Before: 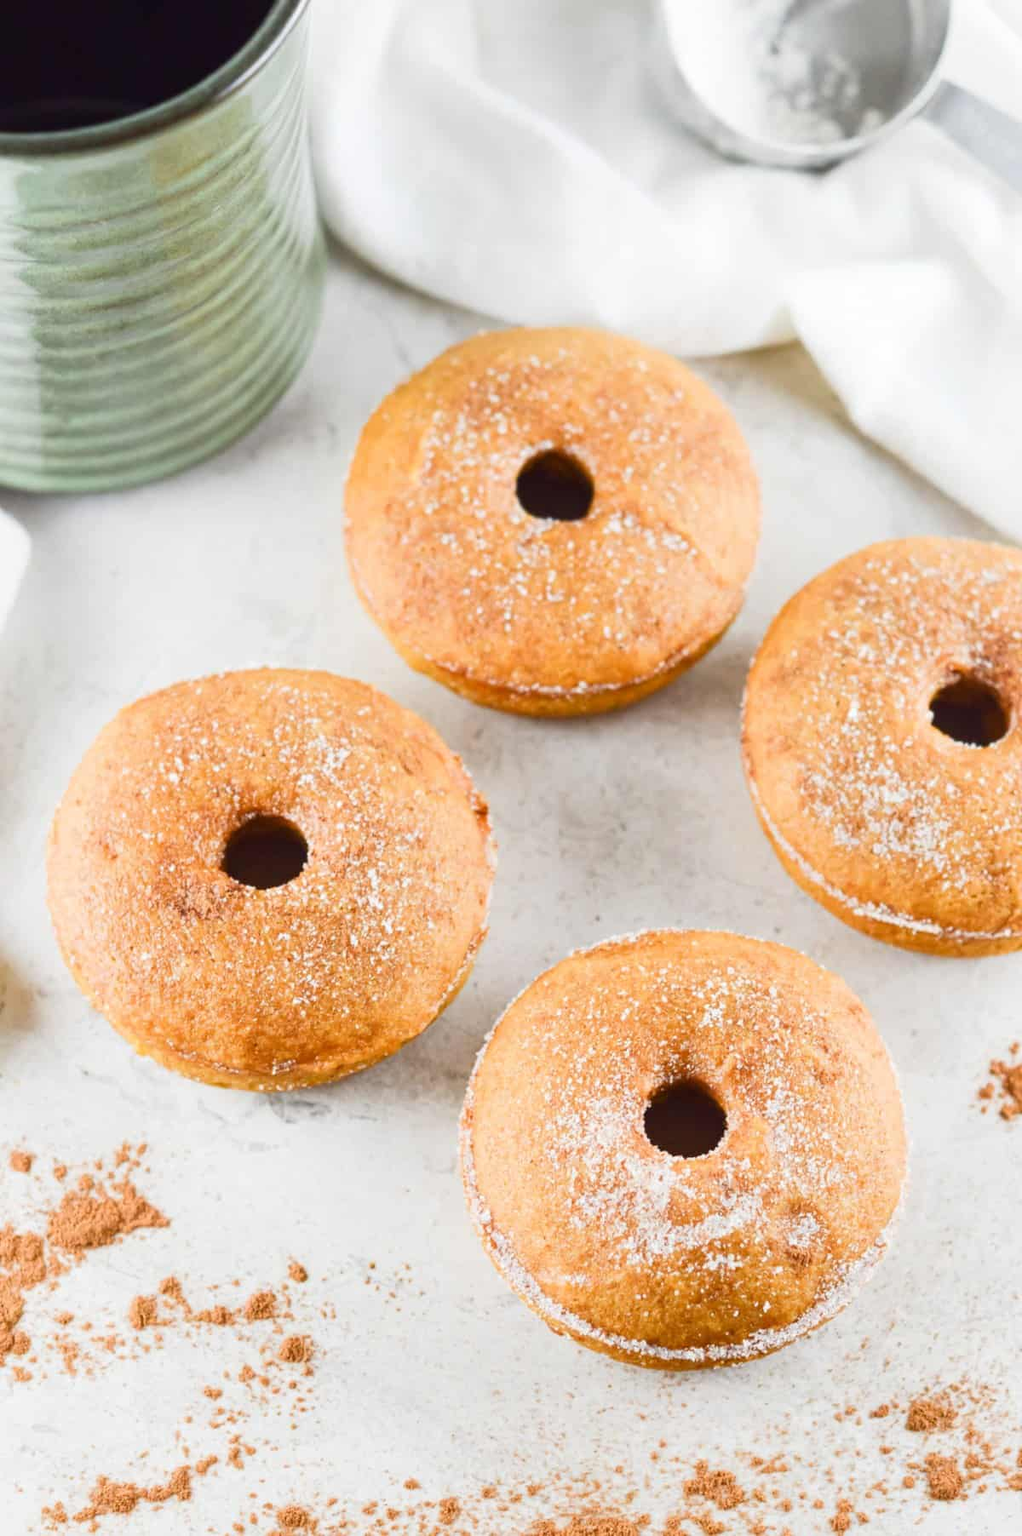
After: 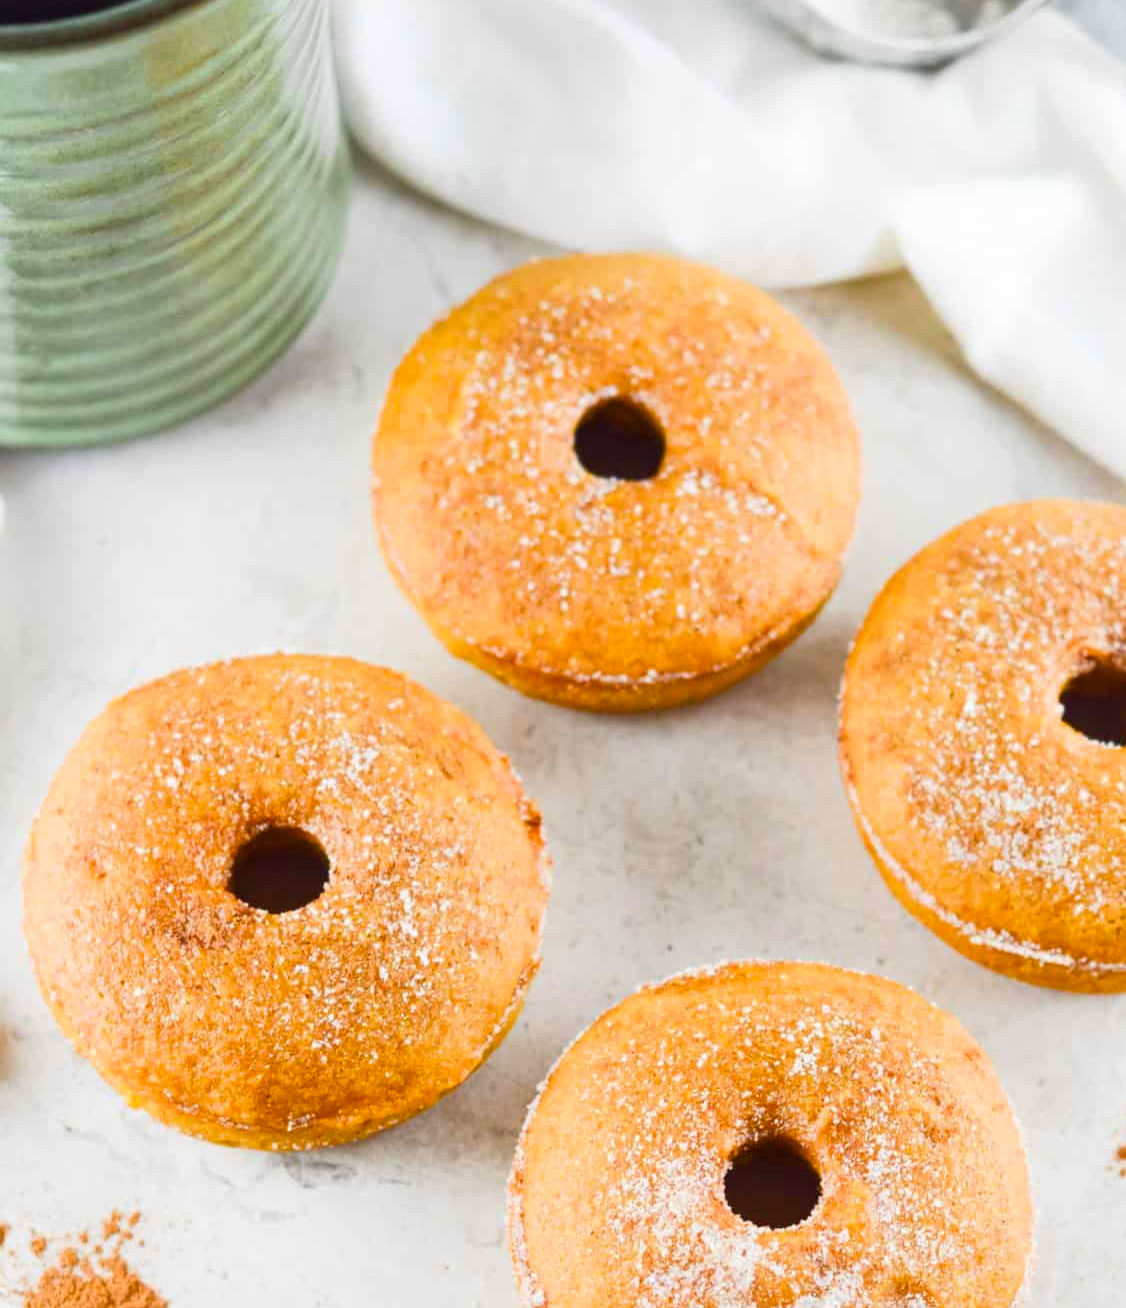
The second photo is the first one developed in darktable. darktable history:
crop: left 2.737%, top 7.287%, right 3.421%, bottom 20.179%
color balance rgb: perceptual saturation grading › global saturation 20%, global vibrance 20%
white balance: red 1, blue 1
